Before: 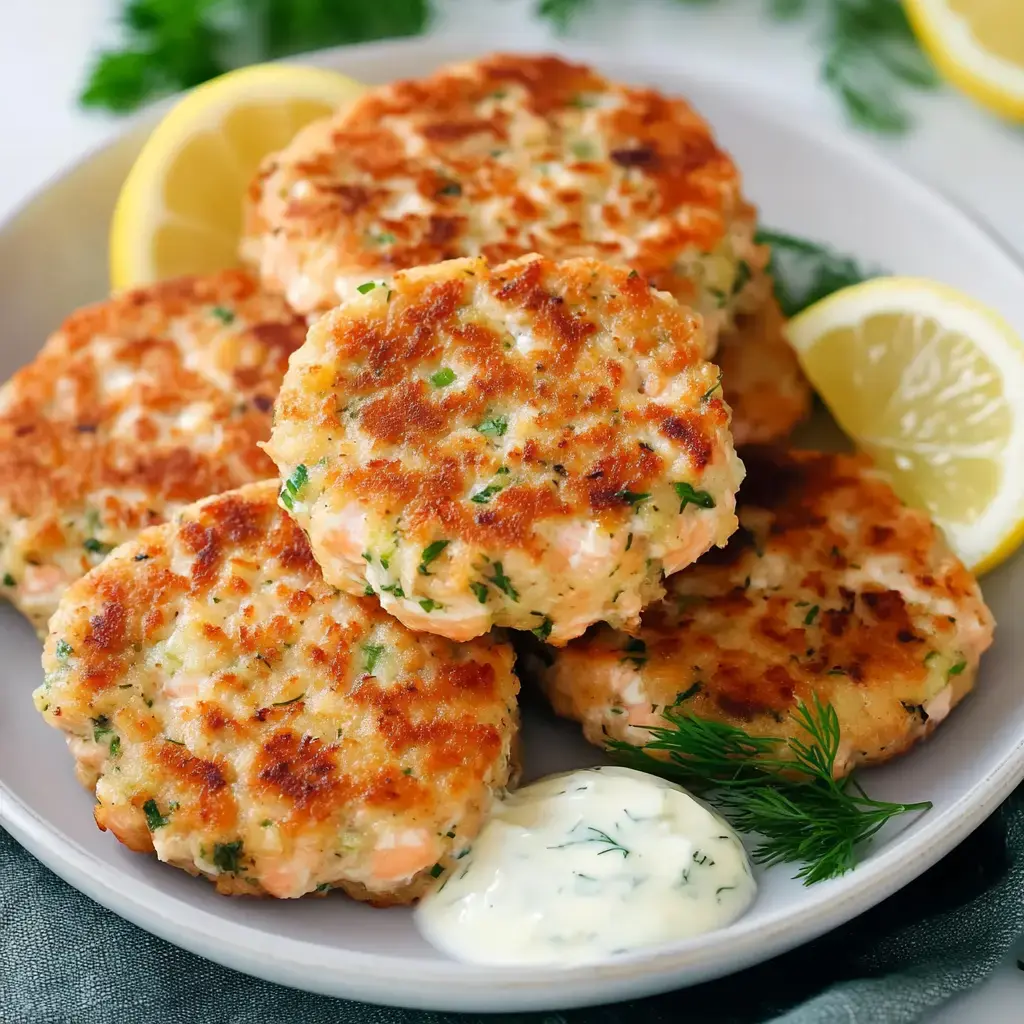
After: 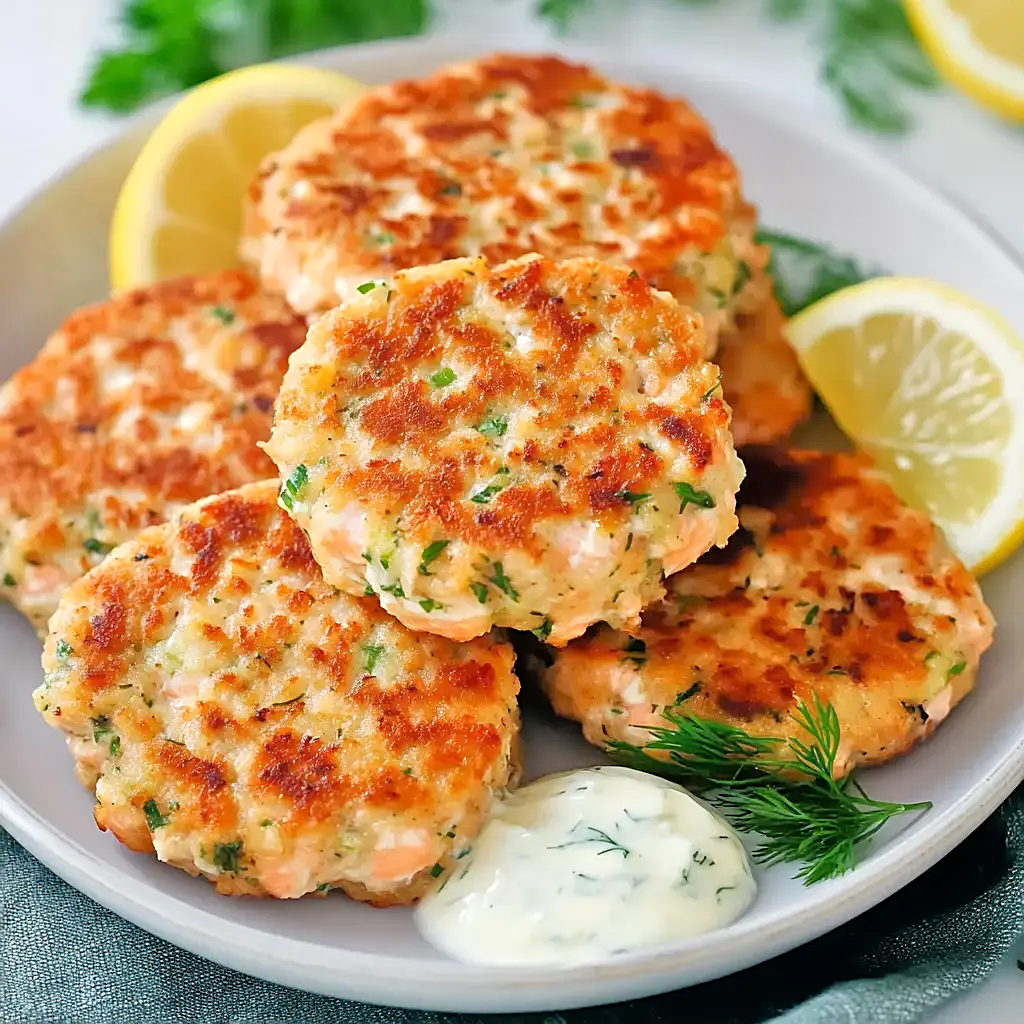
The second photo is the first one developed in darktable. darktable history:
tone equalizer: -7 EV 0.15 EV, -6 EV 0.6 EV, -5 EV 1.15 EV, -4 EV 1.33 EV, -3 EV 1.15 EV, -2 EV 0.6 EV, -1 EV 0.15 EV, mask exposure compensation -0.5 EV
sharpen: on, module defaults
